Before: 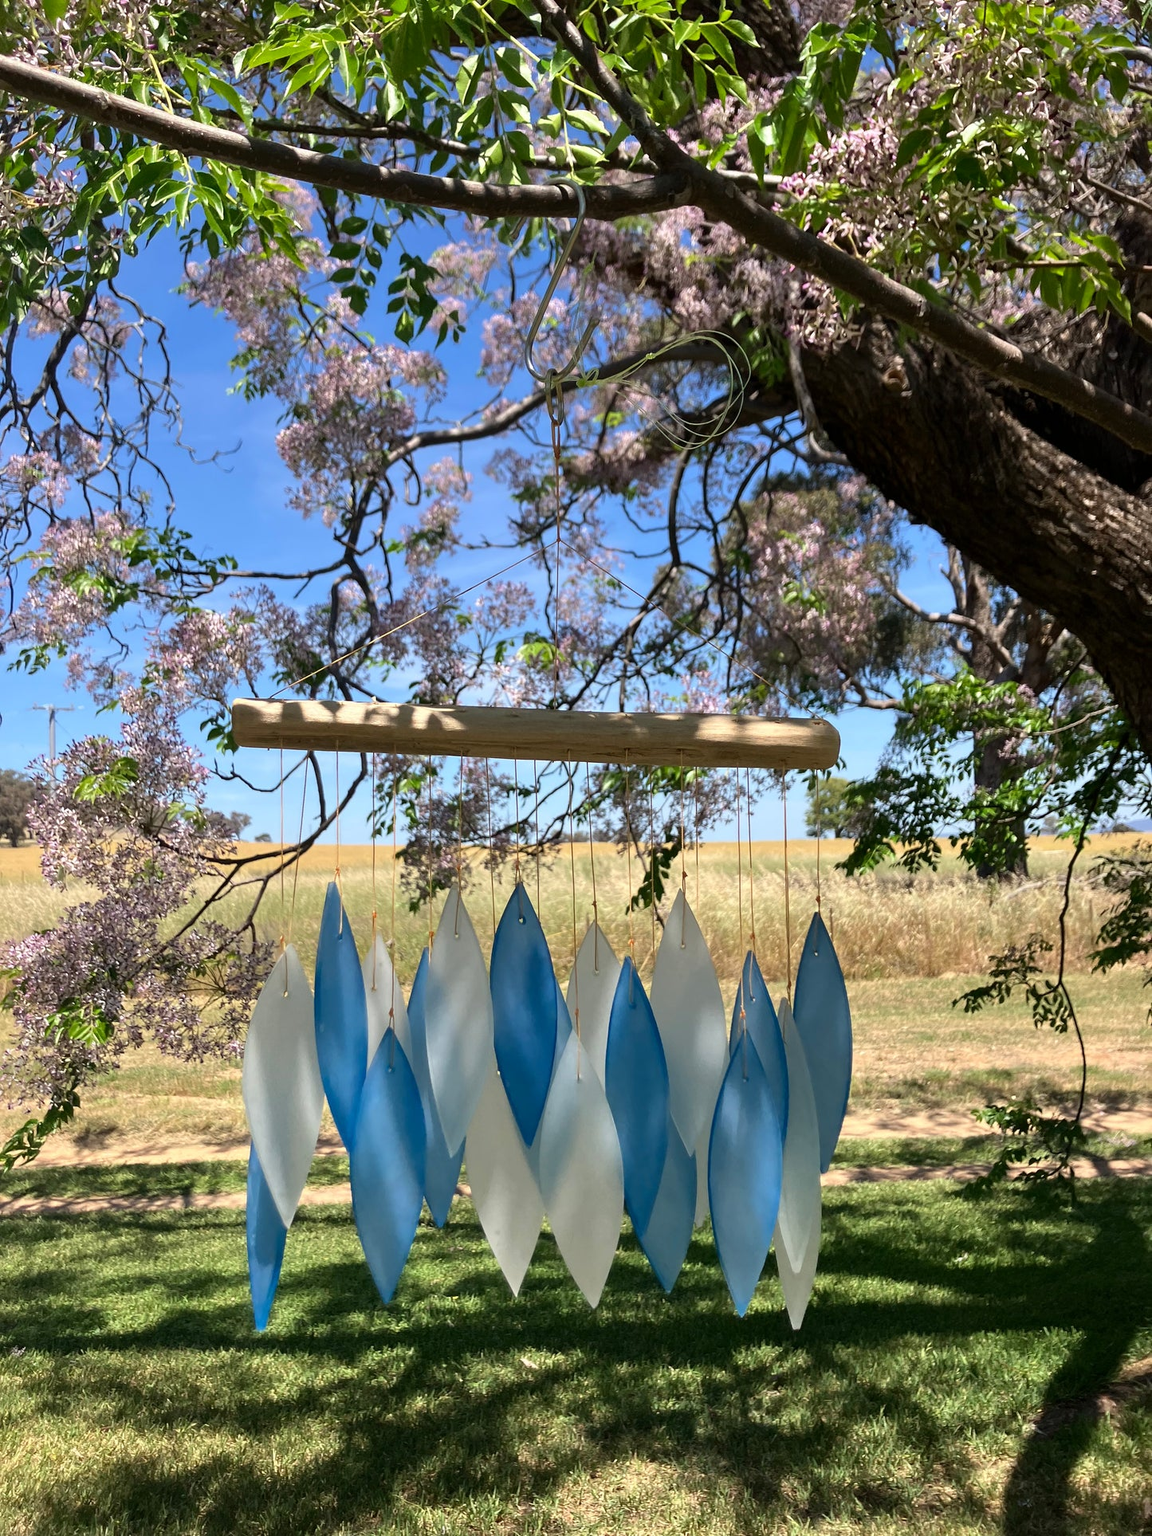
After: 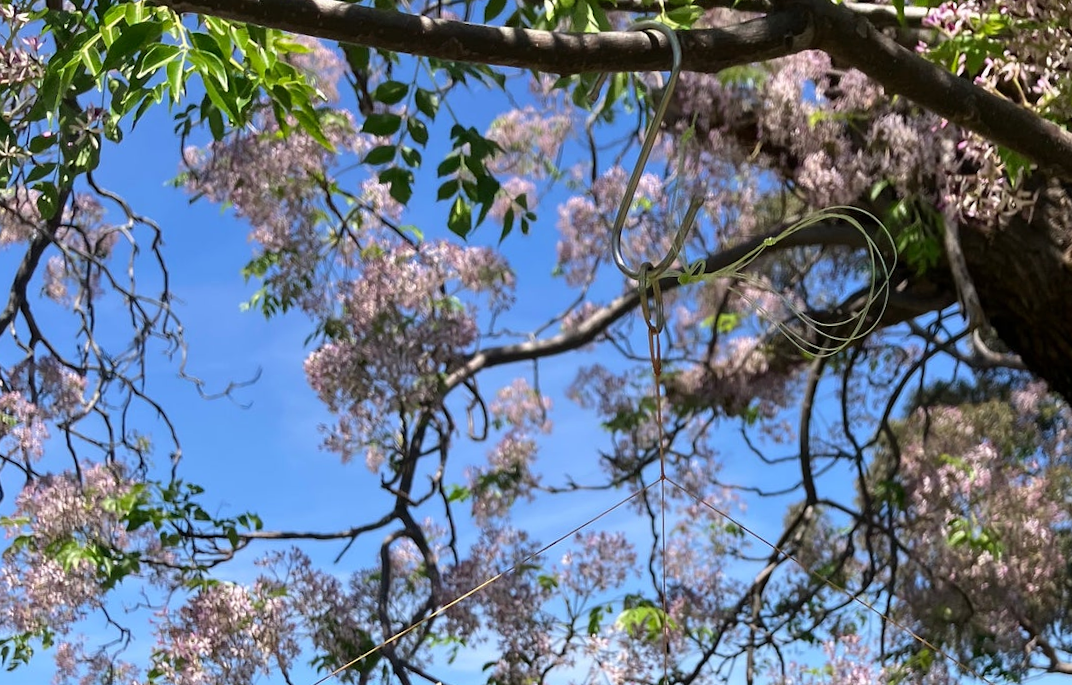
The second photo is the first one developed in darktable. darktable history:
rotate and perspective: rotation -2.12°, lens shift (vertical) 0.009, lens shift (horizontal) -0.008, automatic cropping original format, crop left 0.036, crop right 0.964, crop top 0.05, crop bottom 0.959
crop: left 0.579%, top 7.627%, right 23.167%, bottom 54.275%
